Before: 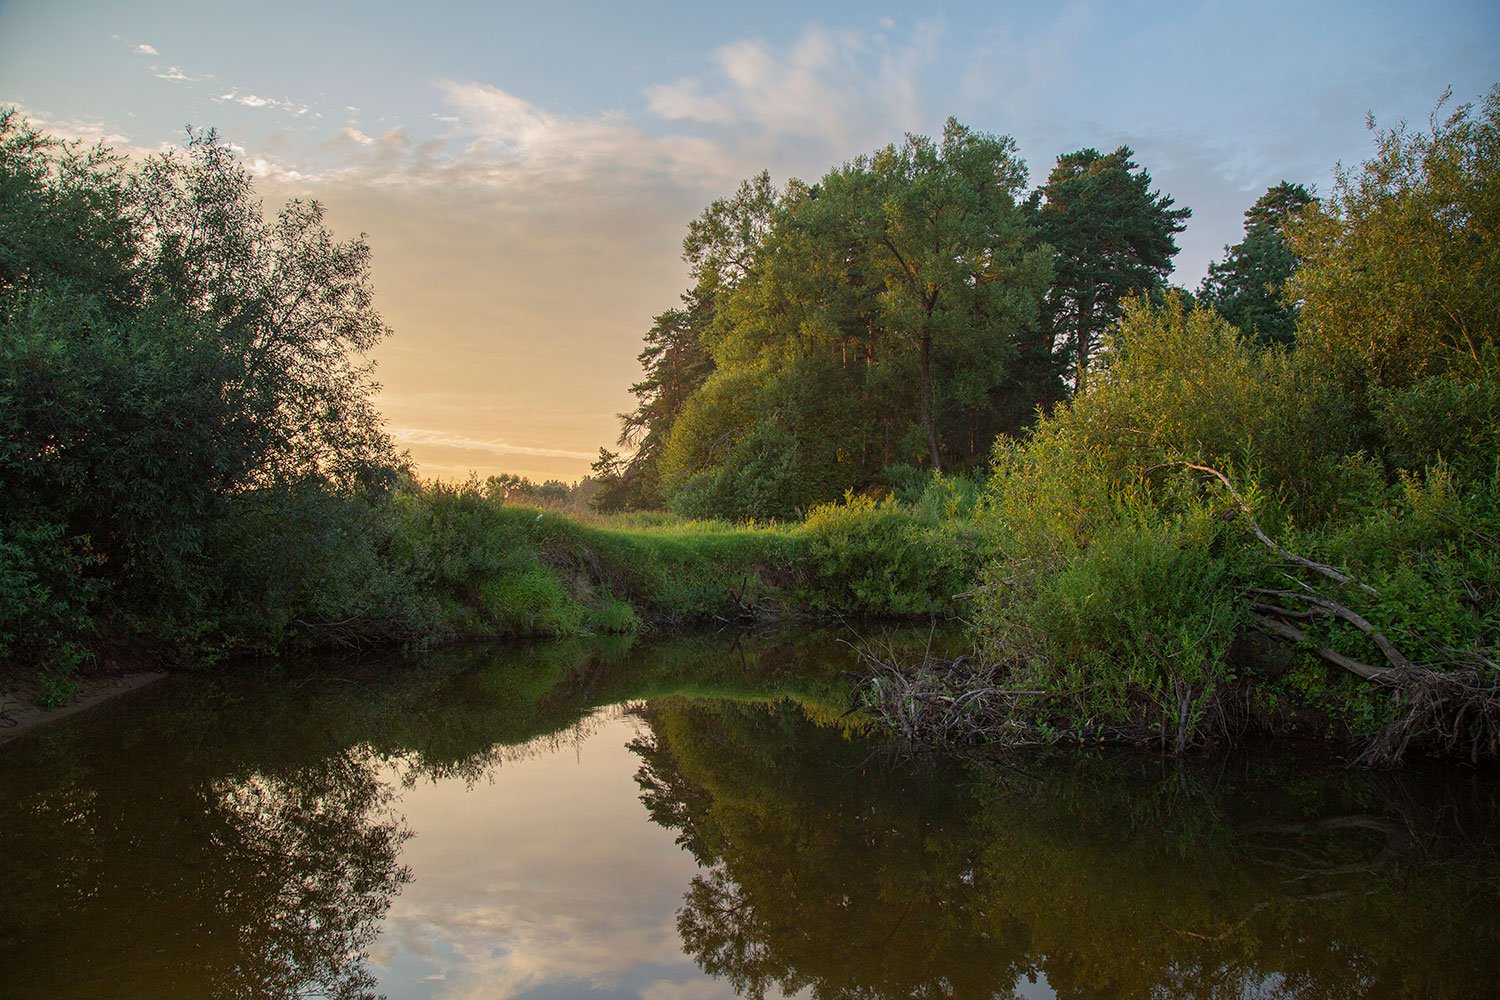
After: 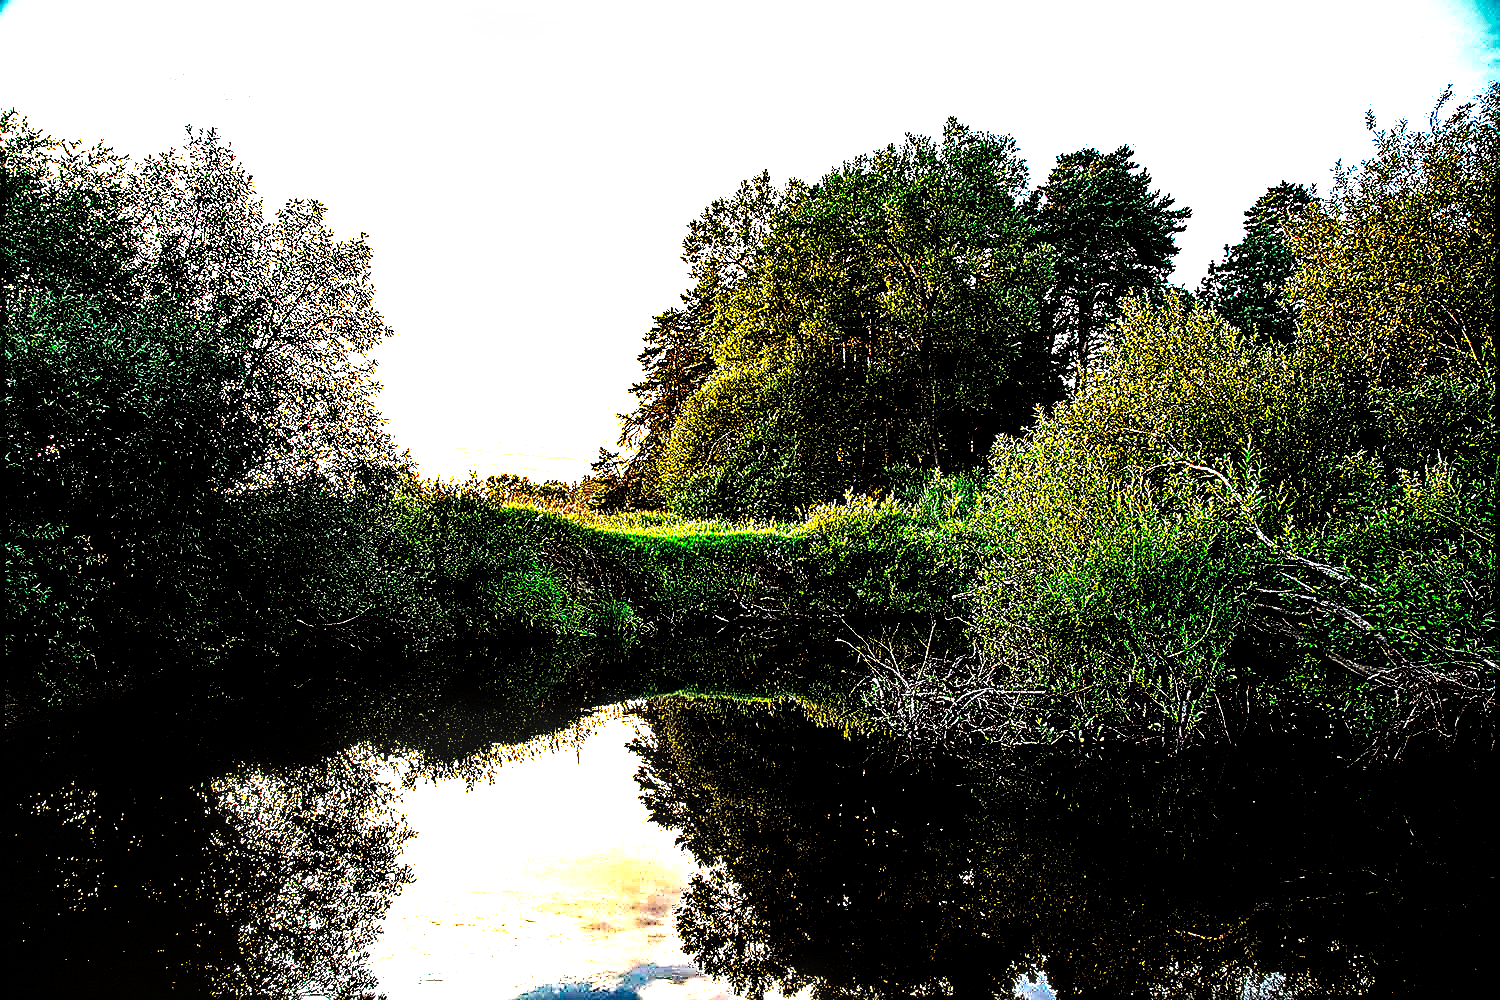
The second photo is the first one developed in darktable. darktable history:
sharpen: amount 1.996
tone curve: curves: ch0 [(0, 0) (0.003, 0.001) (0.011, 0.003) (0.025, 0.003) (0.044, 0.003) (0.069, 0.003) (0.1, 0.006) (0.136, 0.007) (0.177, 0.009) (0.224, 0.007) (0.277, 0.026) (0.335, 0.126) (0.399, 0.254) (0.468, 0.493) (0.543, 0.892) (0.623, 0.984) (0.709, 0.979) (0.801, 0.979) (0.898, 0.982) (1, 1)], preserve colors none
haze removal: compatibility mode true, adaptive false
local contrast: highlights 115%, shadows 45%, detail 292%
